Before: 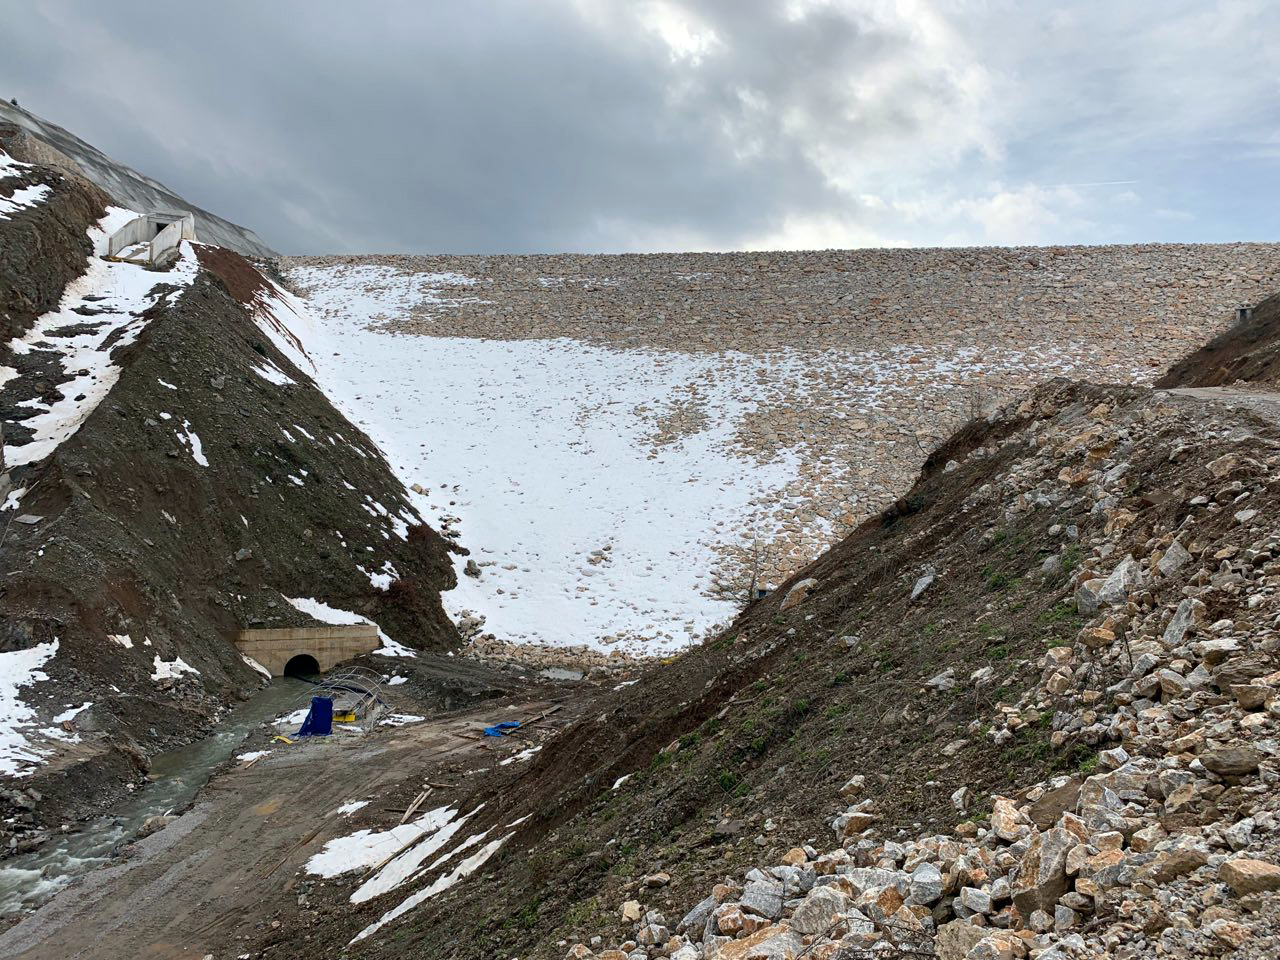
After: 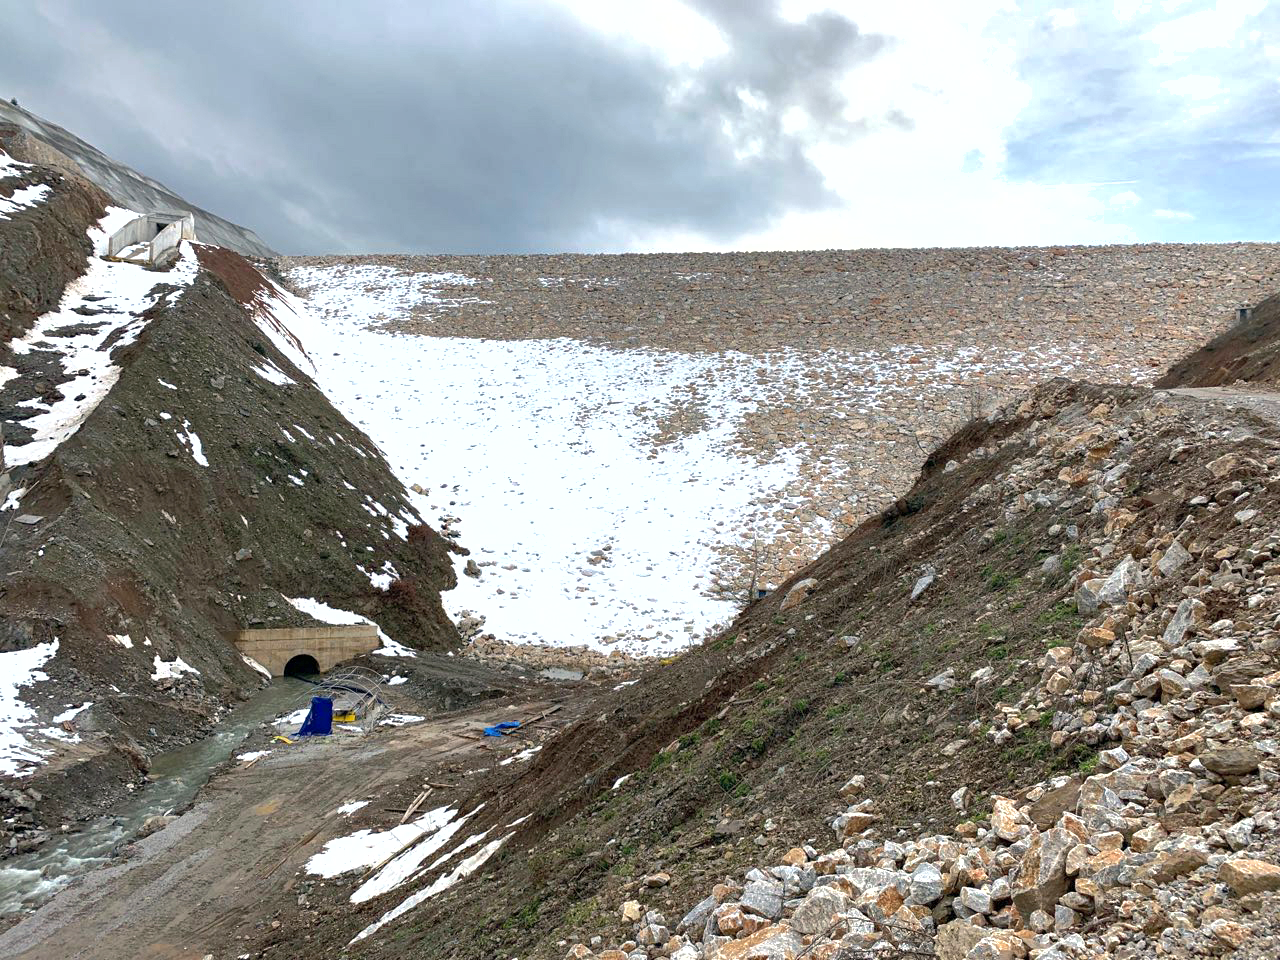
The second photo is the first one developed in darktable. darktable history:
shadows and highlights: on, module defaults
exposure: exposure 0.602 EV, compensate highlight preservation false
